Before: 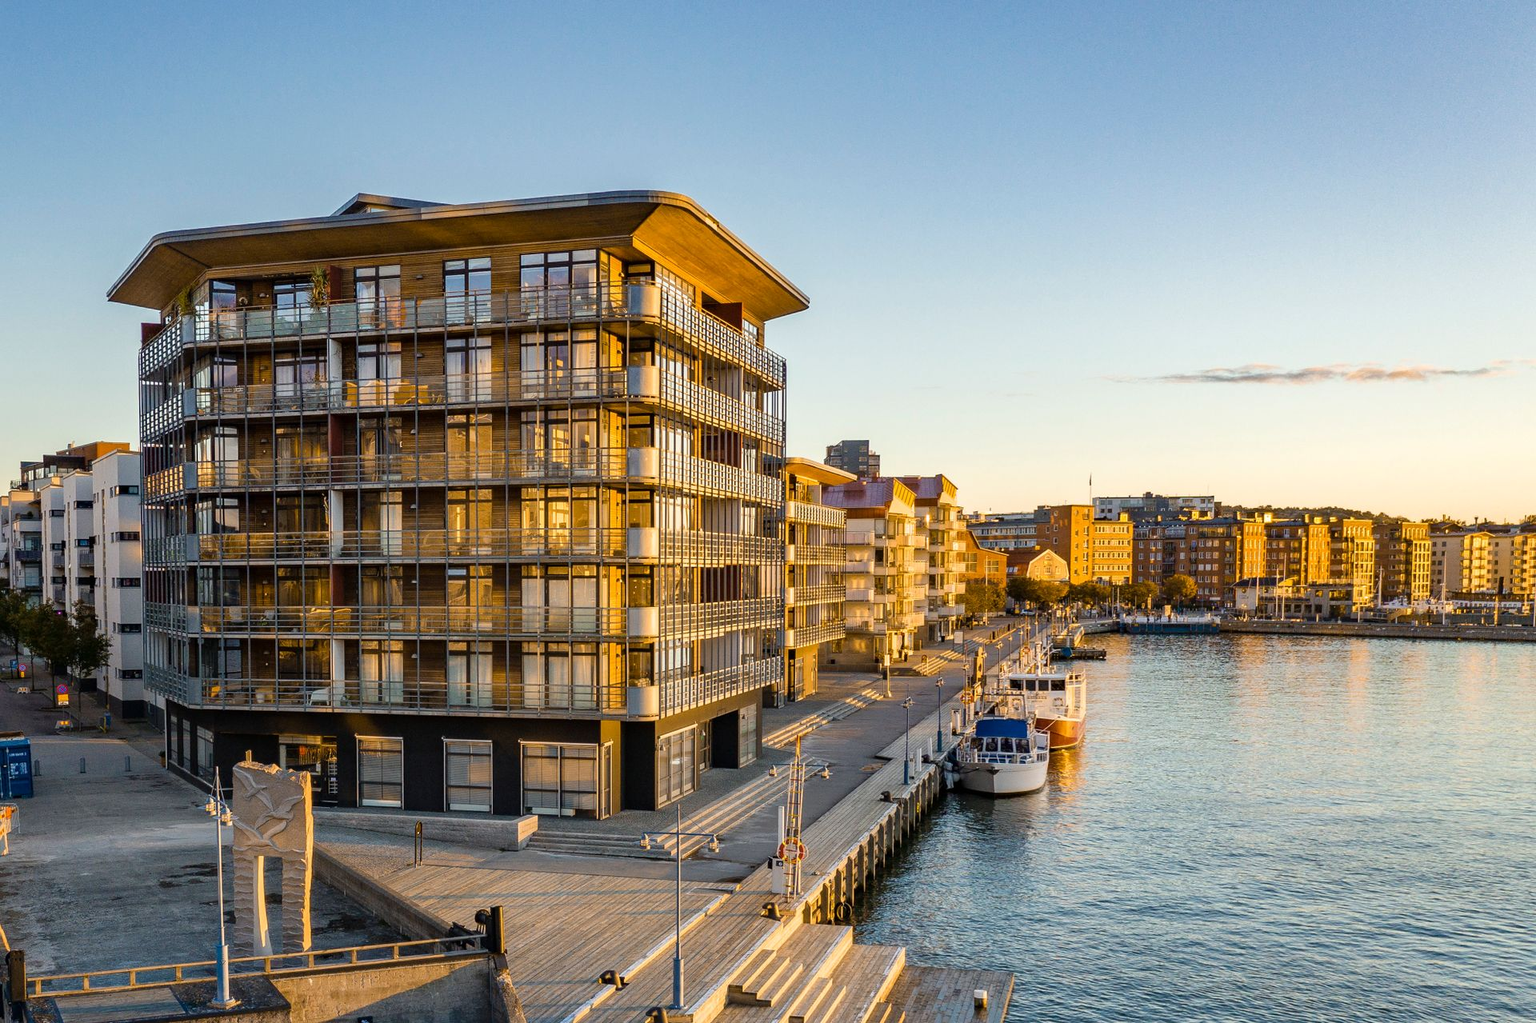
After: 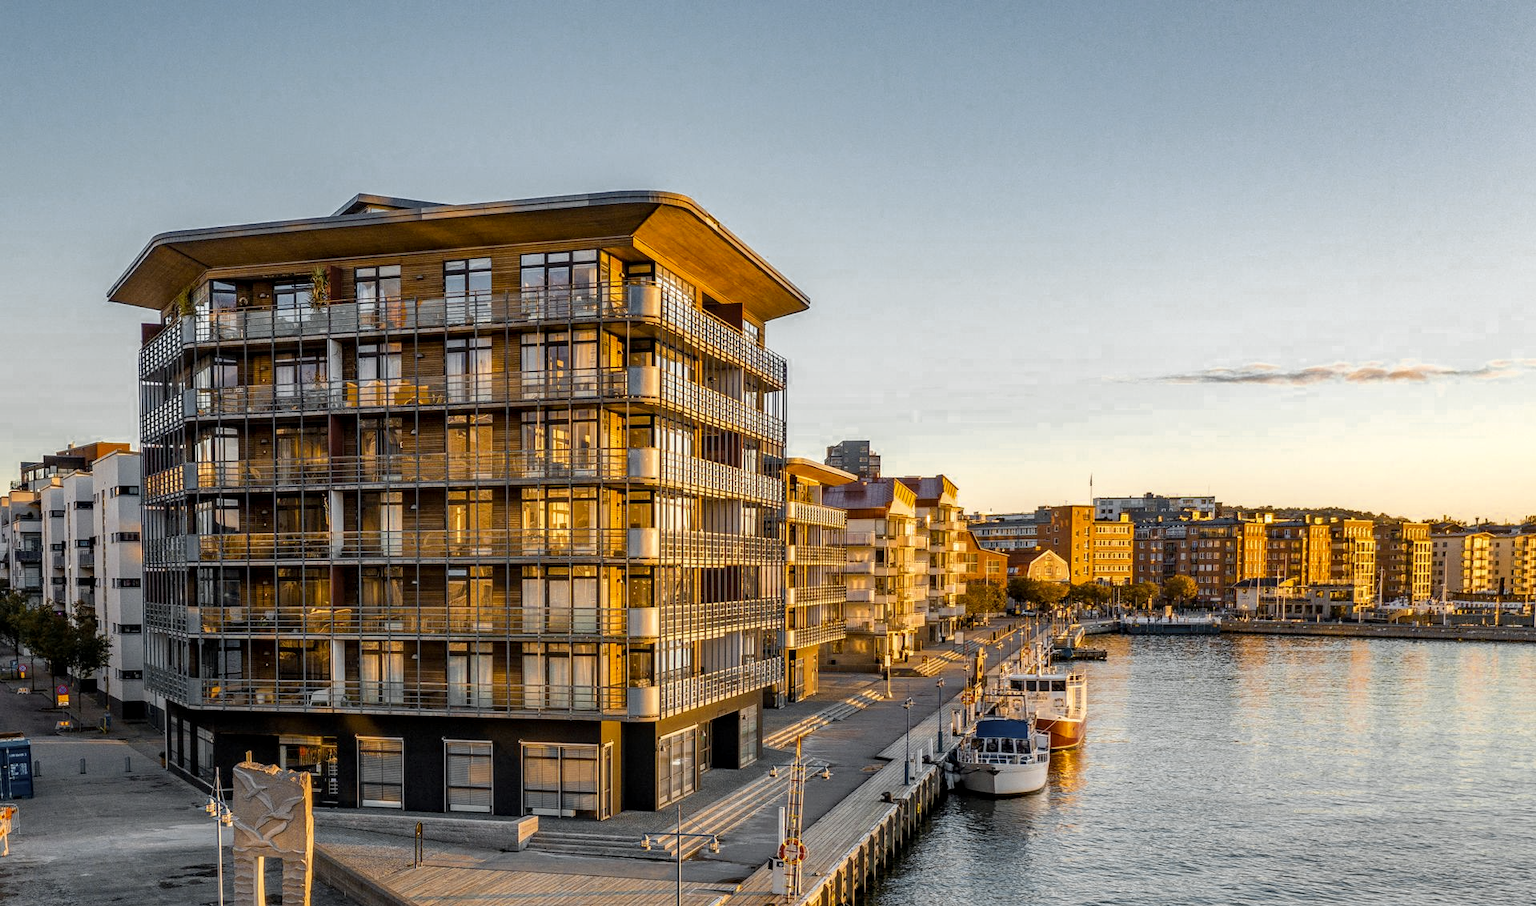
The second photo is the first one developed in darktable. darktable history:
crop and rotate: top 0%, bottom 11.49%
color zones: curves: ch0 [(0.035, 0.242) (0.25, 0.5) (0.384, 0.214) (0.488, 0.255) (0.75, 0.5)]; ch1 [(0.063, 0.379) (0.25, 0.5) (0.354, 0.201) (0.489, 0.085) (0.729, 0.271)]; ch2 [(0.25, 0.5) (0.38, 0.517) (0.442, 0.51) (0.735, 0.456)]
local contrast: on, module defaults
